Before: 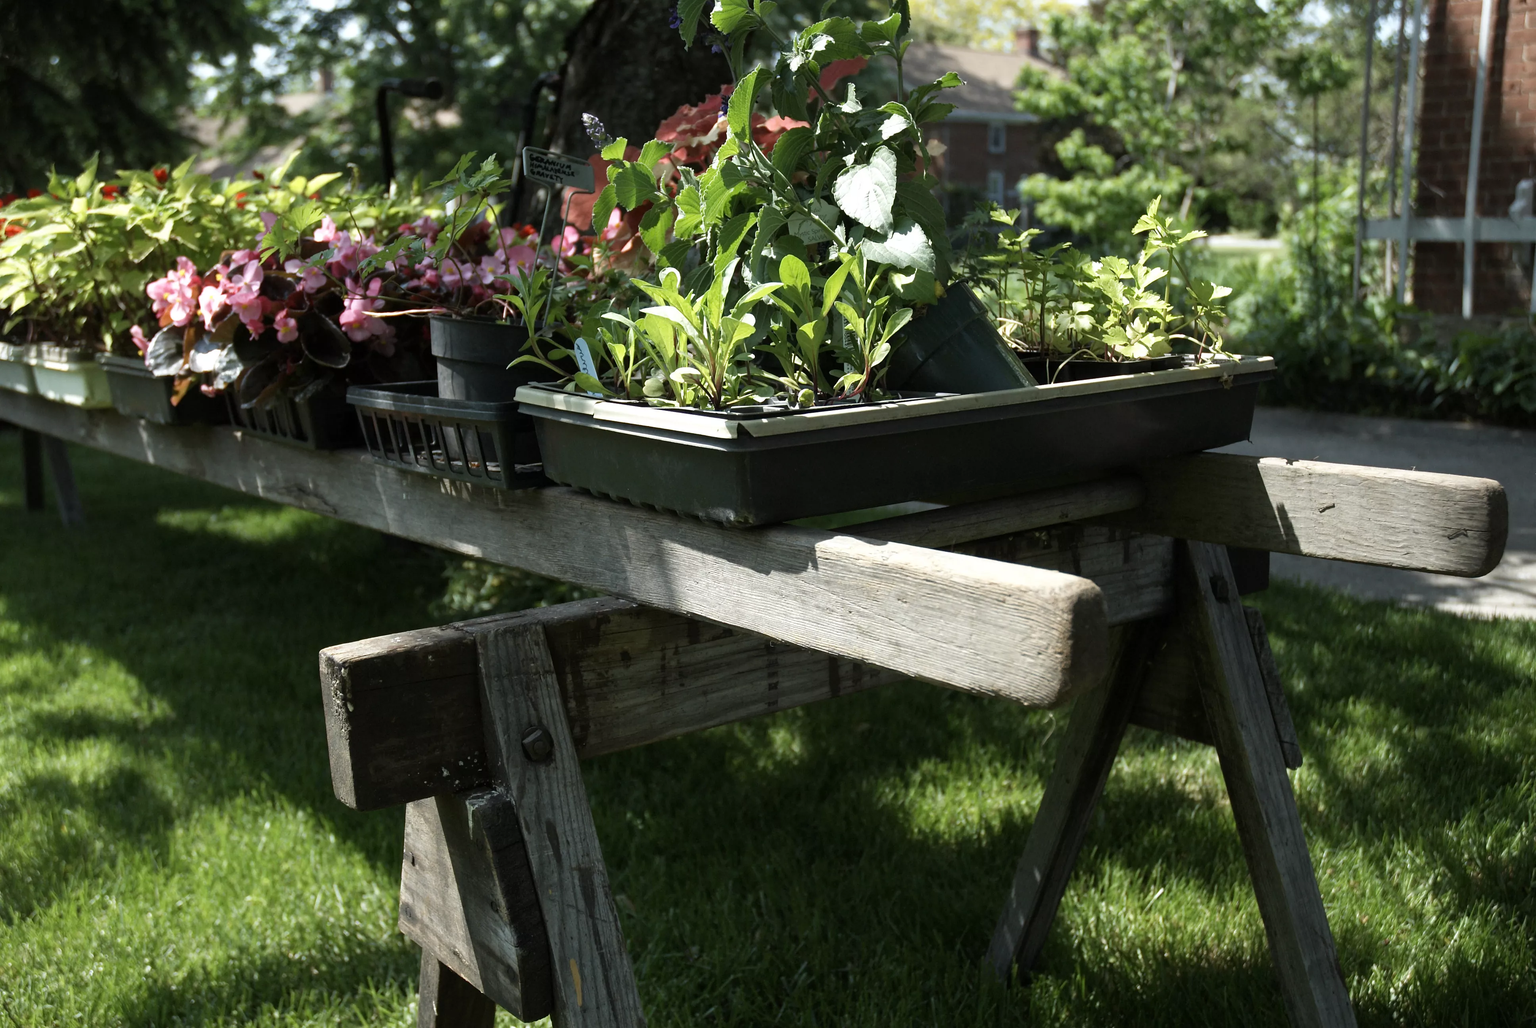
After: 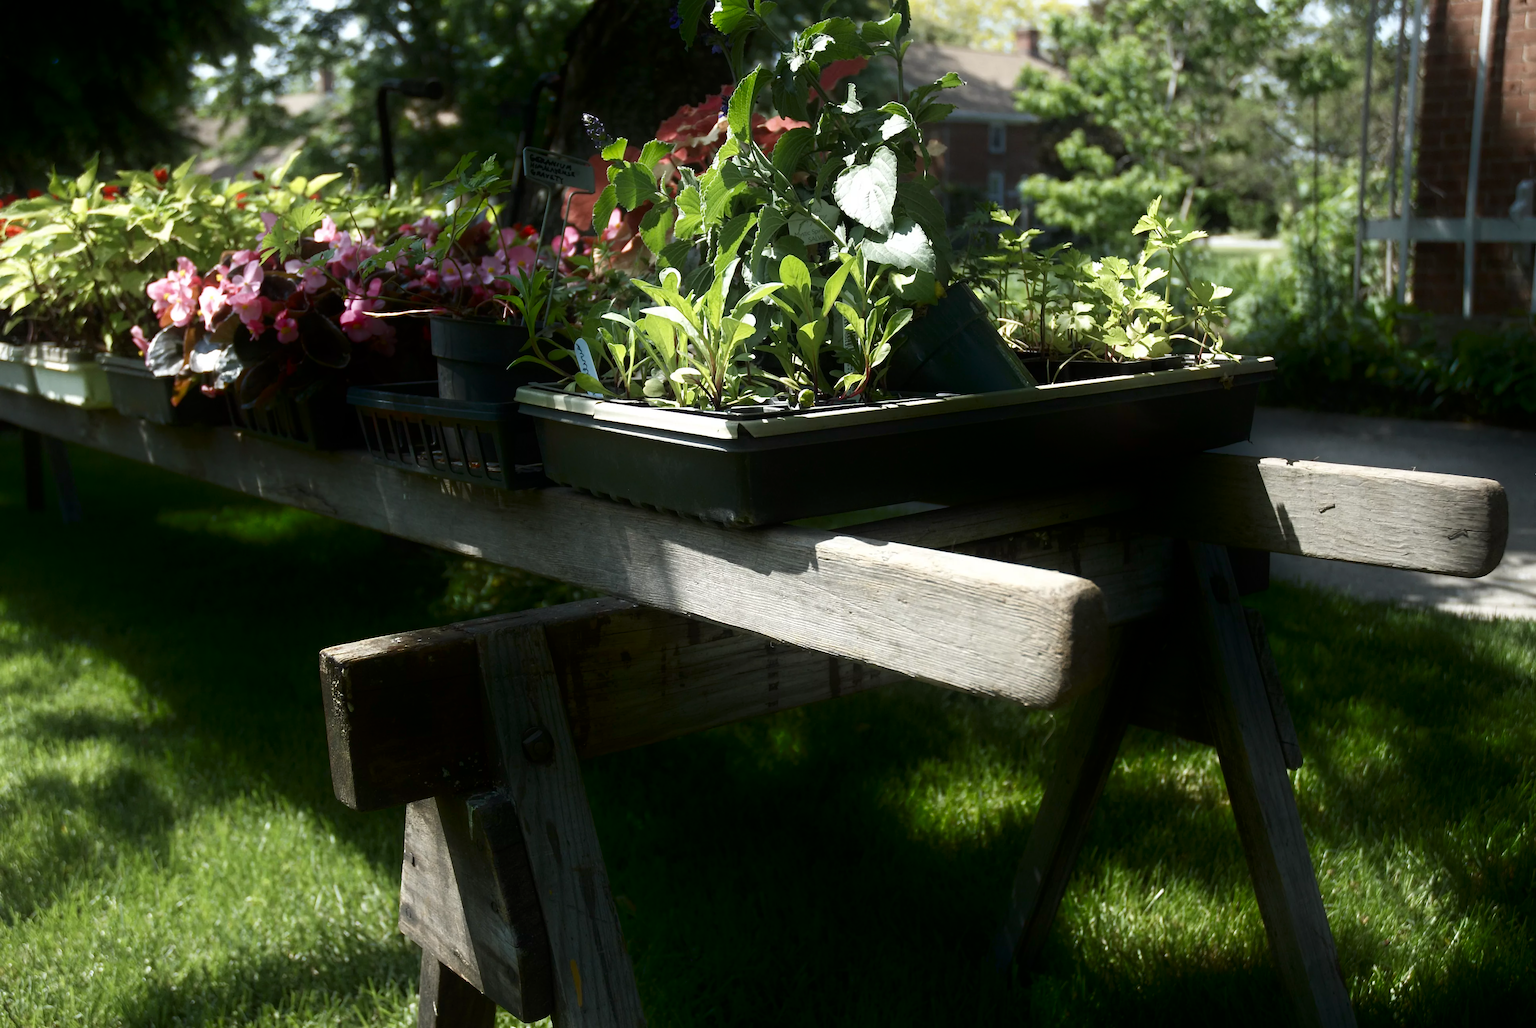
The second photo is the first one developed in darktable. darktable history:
shadows and highlights: shadows -71.51, highlights 35.58, soften with gaussian
